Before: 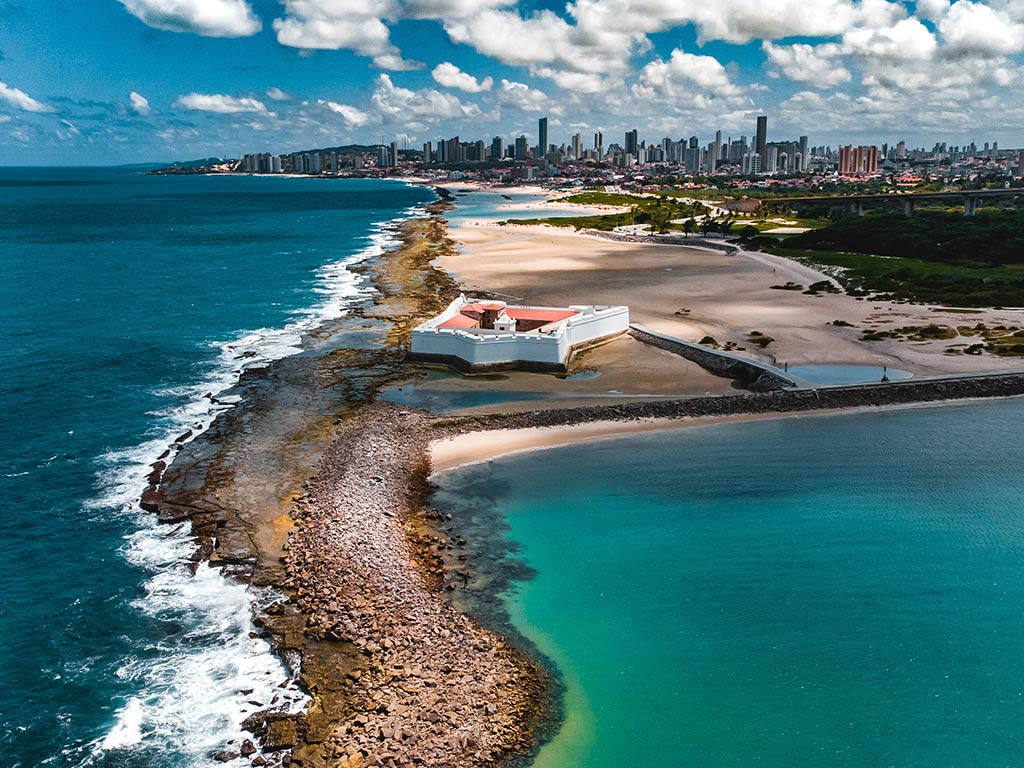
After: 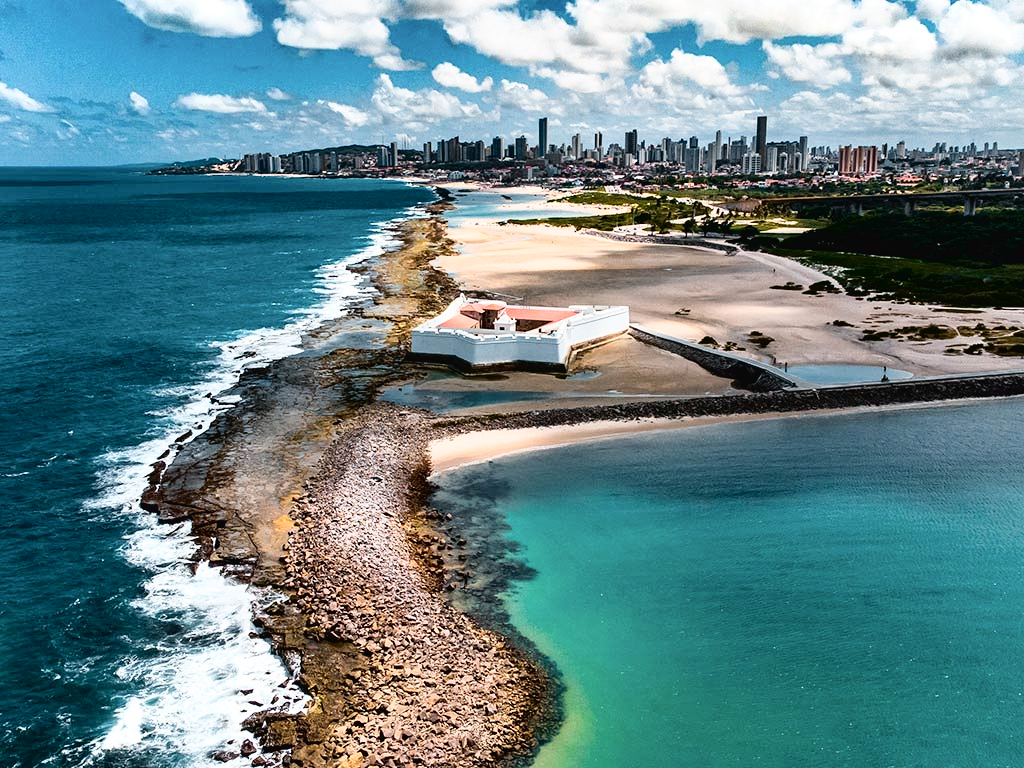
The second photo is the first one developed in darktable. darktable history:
tone curve: curves: ch0 [(0, 0.016) (0.11, 0.039) (0.259, 0.235) (0.383, 0.437) (0.499, 0.597) (0.733, 0.867) (0.843, 0.948) (1, 1)], color space Lab, independent channels, preserve colors none
